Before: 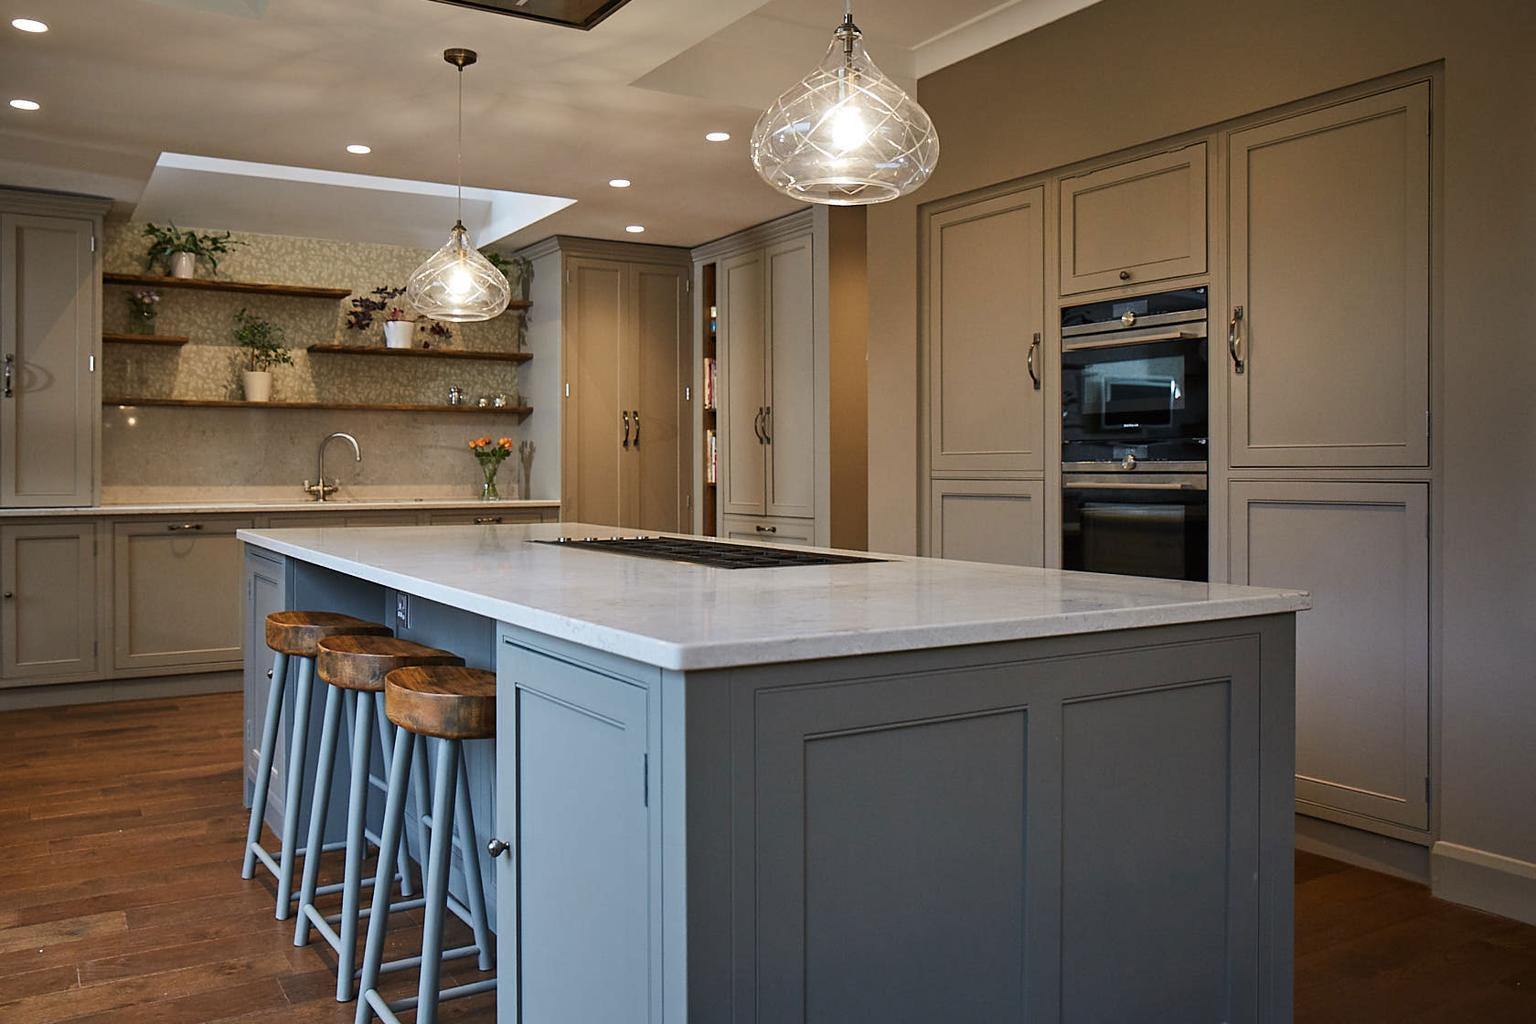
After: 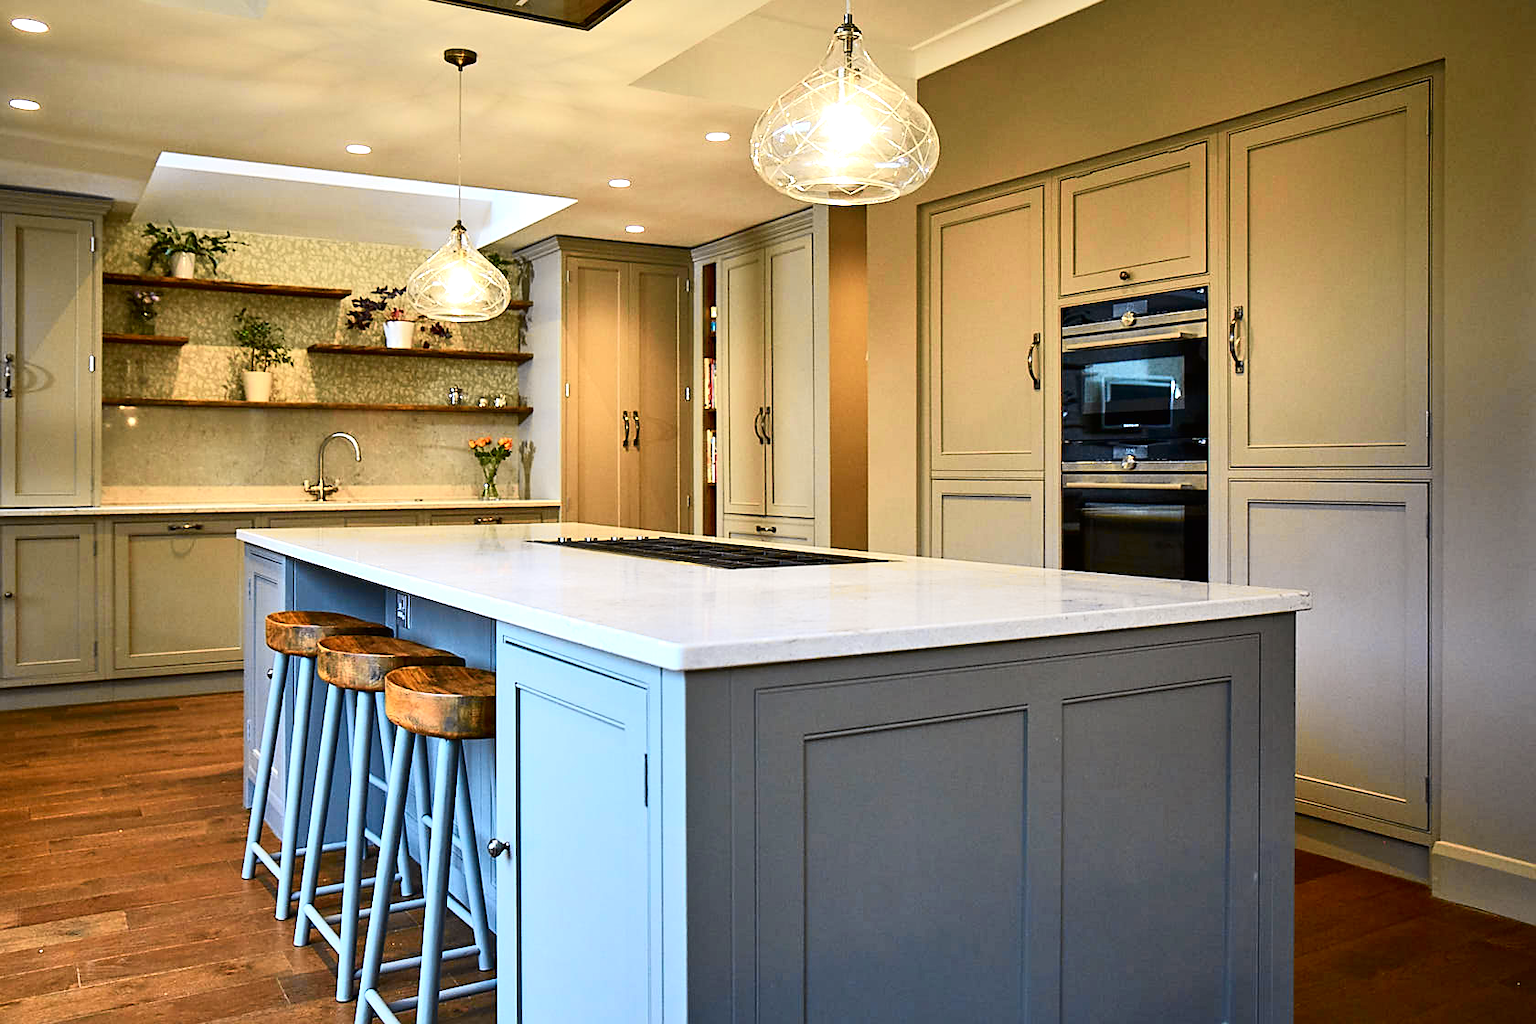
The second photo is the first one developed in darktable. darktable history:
shadows and highlights: shadows 37.27, highlights -28.18, soften with gaussian
sharpen: radius 1.458, amount 0.398, threshold 1.271
exposure: exposure 0.722 EV, compensate highlight preservation false
tone curve: curves: ch0 [(0, 0.006) (0.046, 0.011) (0.13, 0.062) (0.338, 0.327) (0.494, 0.55) (0.728, 0.835) (1, 1)]; ch1 [(0, 0) (0.346, 0.324) (0.45, 0.431) (0.5, 0.5) (0.522, 0.517) (0.55, 0.57) (1, 1)]; ch2 [(0, 0) (0.453, 0.418) (0.5, 0.5) (0.526, 0.524) (0.554, 0.598) (0.622, 0.679) (0.707, 0.761) (1, 1)], color space Lab, independent channels, preserve colors none
